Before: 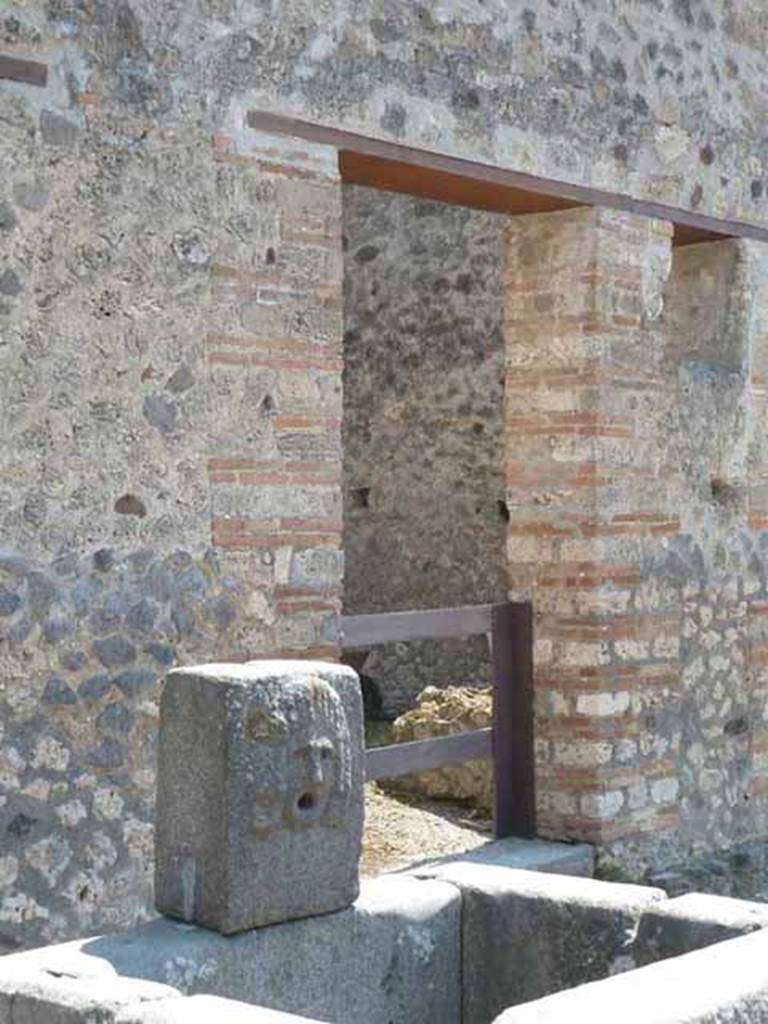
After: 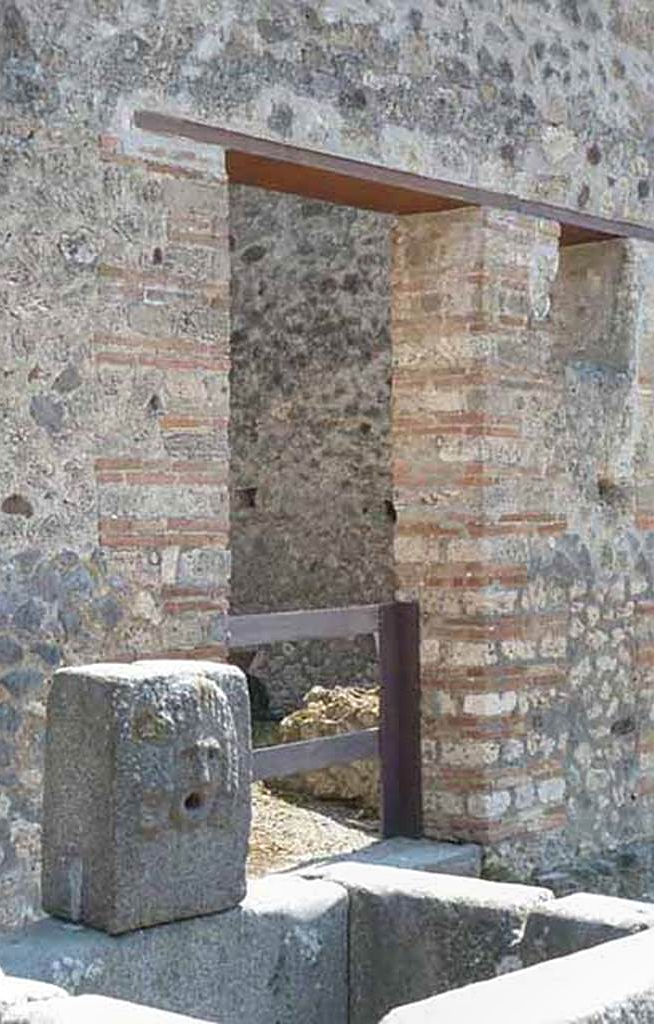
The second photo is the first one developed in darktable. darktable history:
sharpen: on, module defaults
local contrast: detail 110%
tone equalizer: mask exposure compensation -0.498 EV
crop and rotate: left 14.787%
